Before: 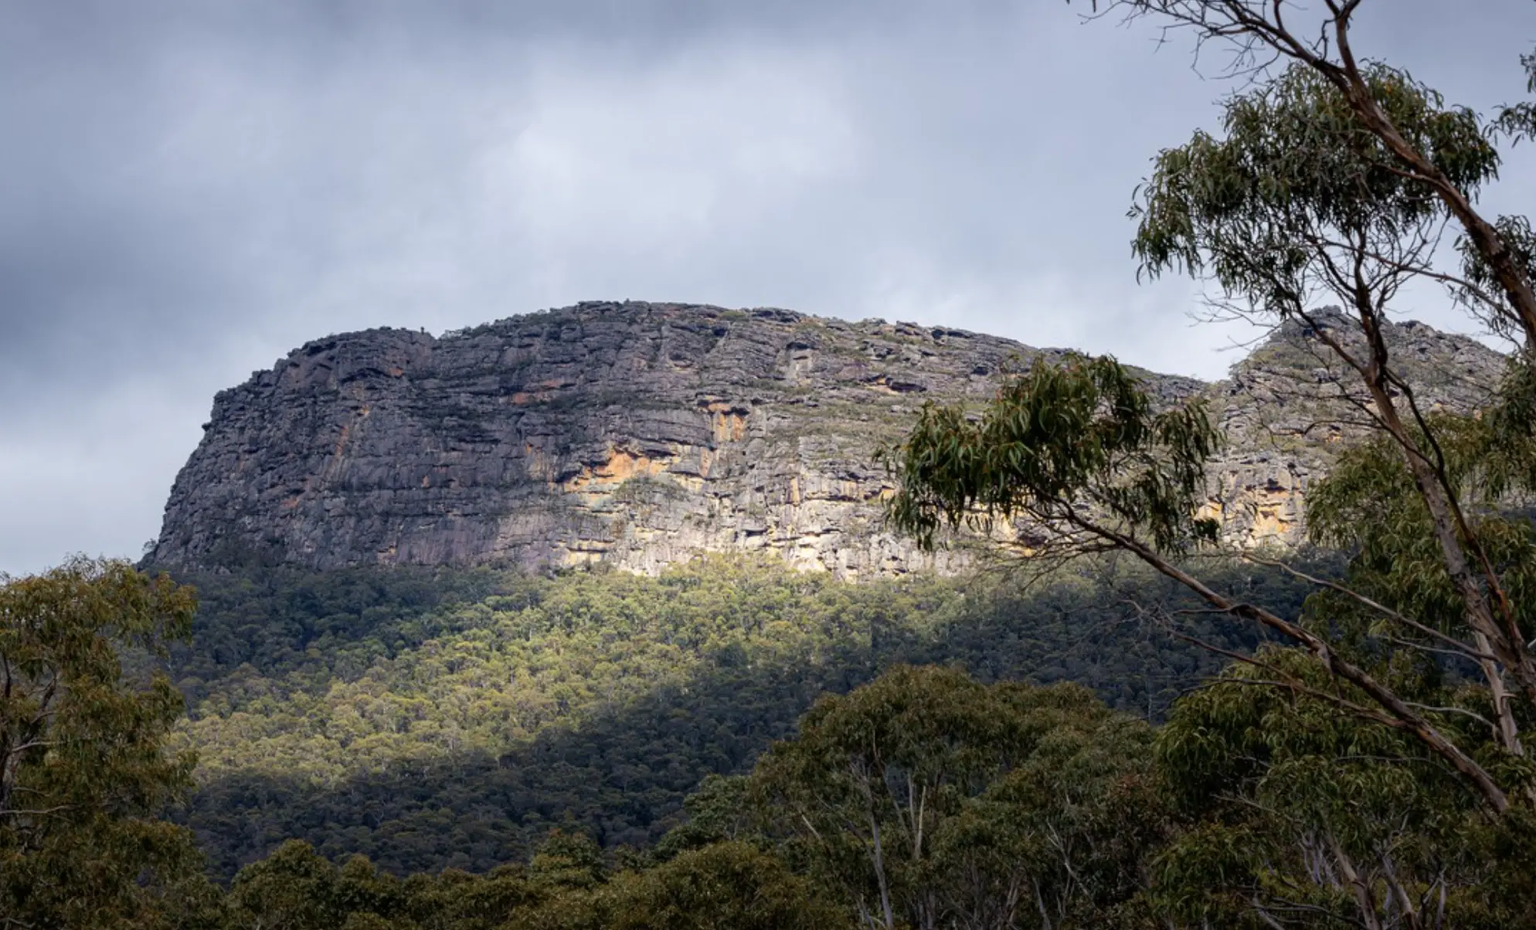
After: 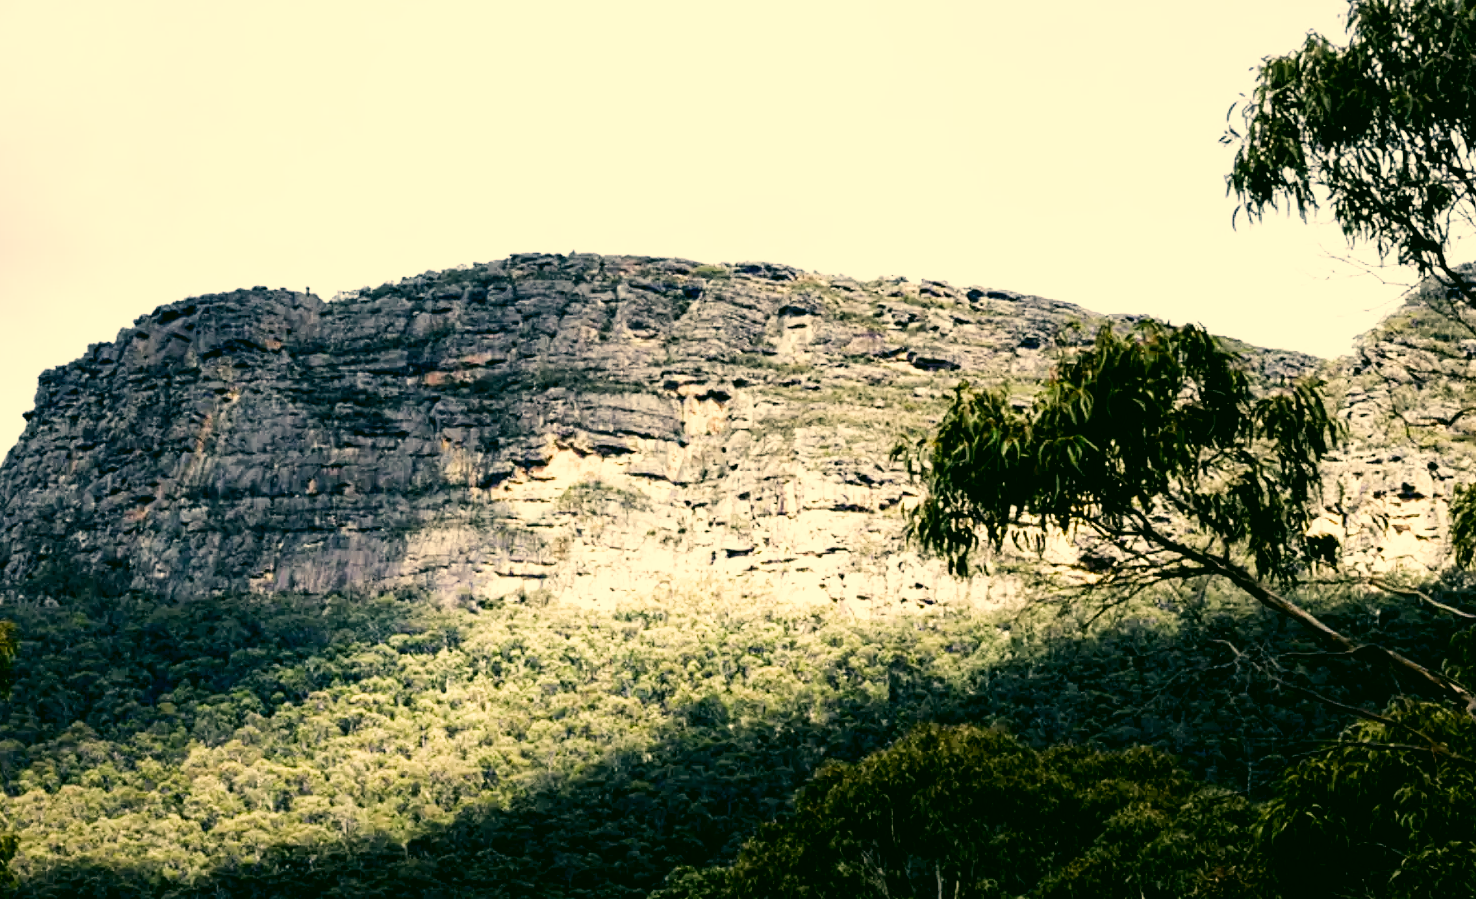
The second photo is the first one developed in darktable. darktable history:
filmic rgb: black relative exposure -5.36 EV, white relative exposure 2.88 EV, dynamic range scaling -38.07%, hardness 3.98, contrast 1.616, highlights saturation mix -0.722%, add noise in highlights 0.101, color science v4 (2020), type of noise poissonian
contrast brightness saturation: contrast 0.067, brightness -0.131, saturation 0.054
crop and rotate: left 12.033%, top 11.402%, right 13.712%, bottom 13.906%
exposure: black level correction 0.01, exposure 1 EV, compensate highlight preservation false
color correction: highlights a* 5.01, highlights b* 24.81, shadows a* -15.86, shadows b* 3.94
